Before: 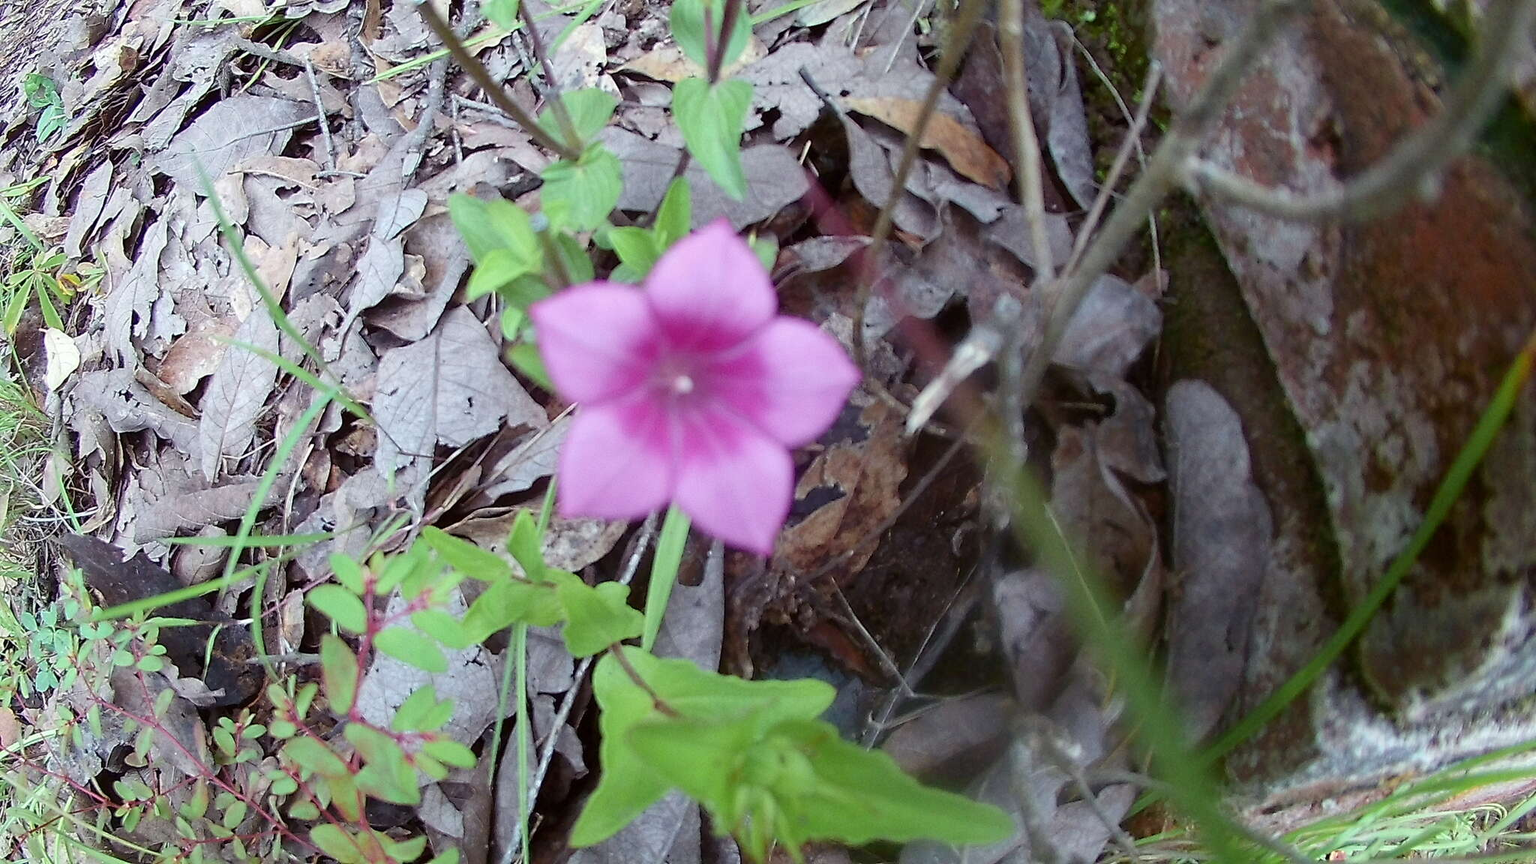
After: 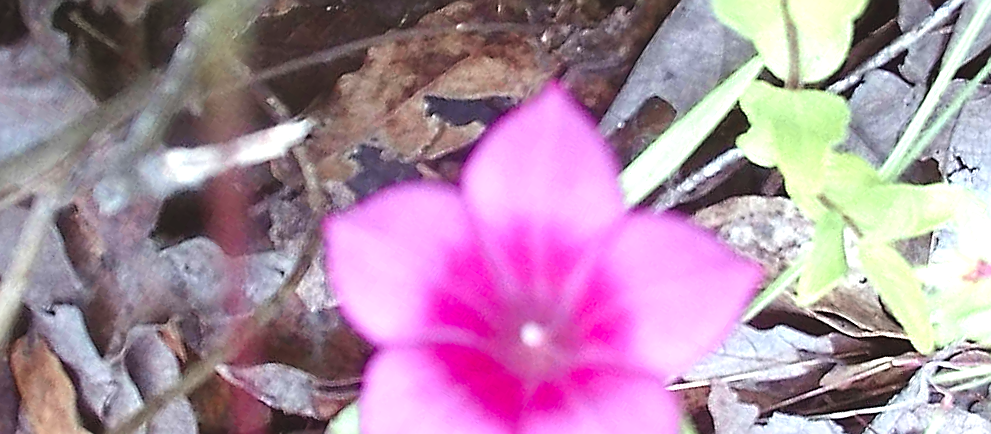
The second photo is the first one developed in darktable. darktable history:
crop and rotate: angle 148.41°, left 9.108%, top 15.67%, right 4.576%, bottom 17.089%
exposure: black level correction -0.006, exposure 1 EV, compensate exposure bias true, compensate highlight preservation false
sharpen: on, module defaults
tone equalizer: edges refinement/feathering 500, mask exposure compensation -1.57 EV, preserve details no
color zones: curves: ch0 [(0, 0.473) (0.001, 0.473) (0.226, 0.548) (0.4, 0.589) (0.525, 0.54) (0.728, 0.403) (0.999, 0.473) (1, 0.473)]; ch1 [(0, 0.619) (0.001, 0.619) (0.234, 0.388) (0.4, 0.372) (0.528, 0.422) (0.732, 0.53) (0.999, 0.619) (1, 0.619)]; ch2 [(0, 0.547) (0.001, 0.547) (0.226, 0.45) (0.4, 0.525) (0.525, 0.585) (0.8, 0.511) (0.999, 0.547) (1, 0.547)]
